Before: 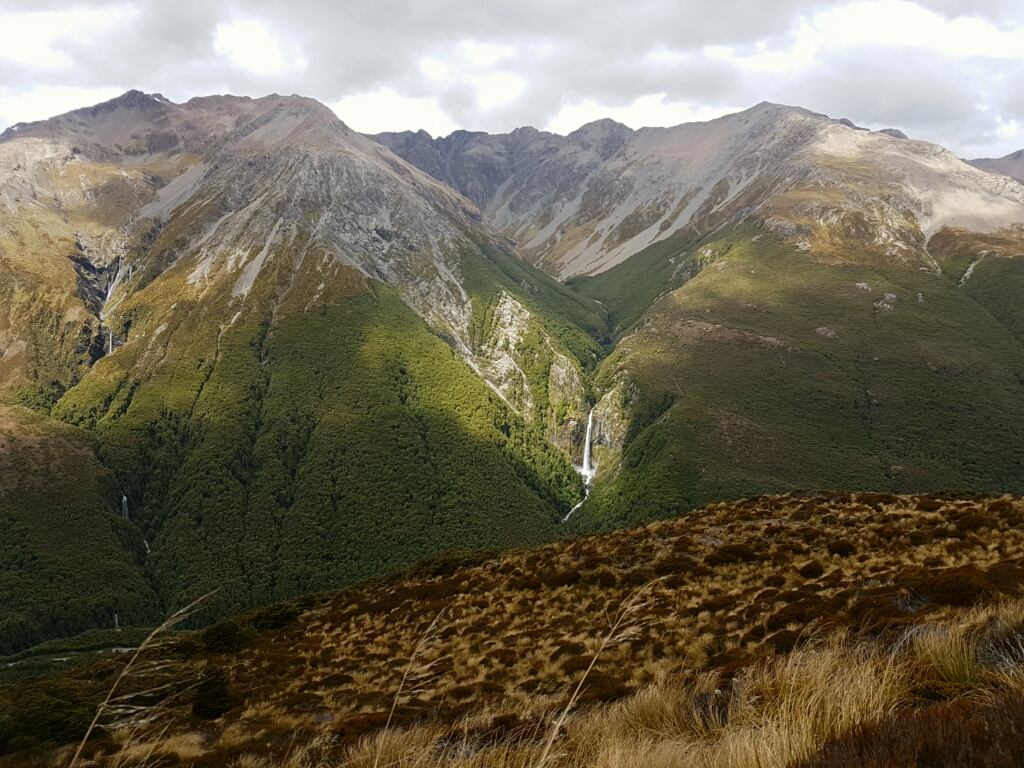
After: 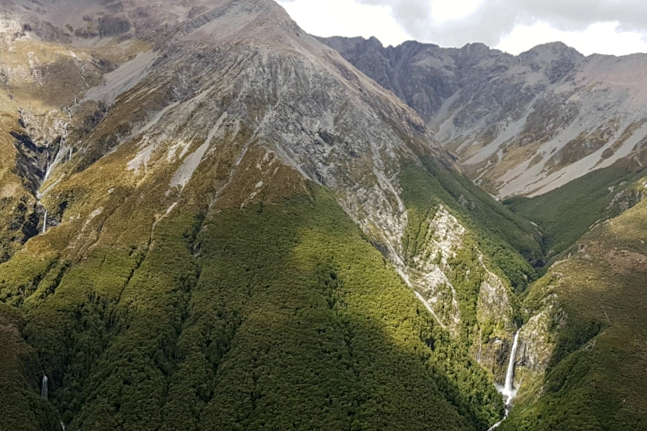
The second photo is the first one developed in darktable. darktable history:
local contrast: on, module defaults
crop and rotate: angle -4.99°, left 2.122%, top 6.945%, right 27.566%, bottom 30.519%
